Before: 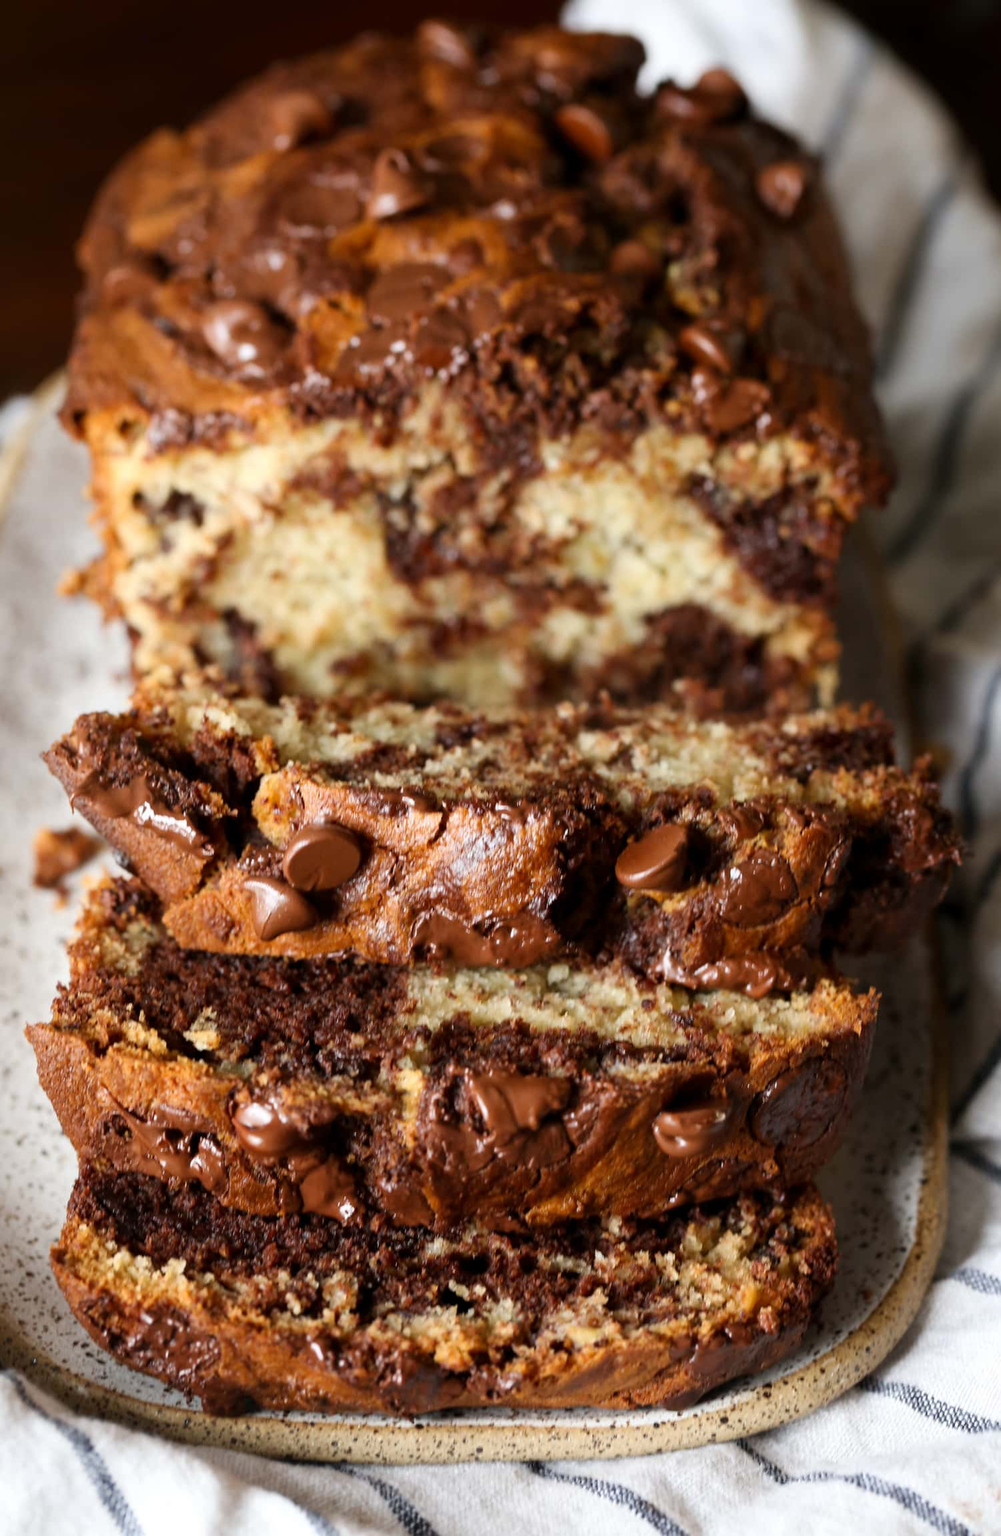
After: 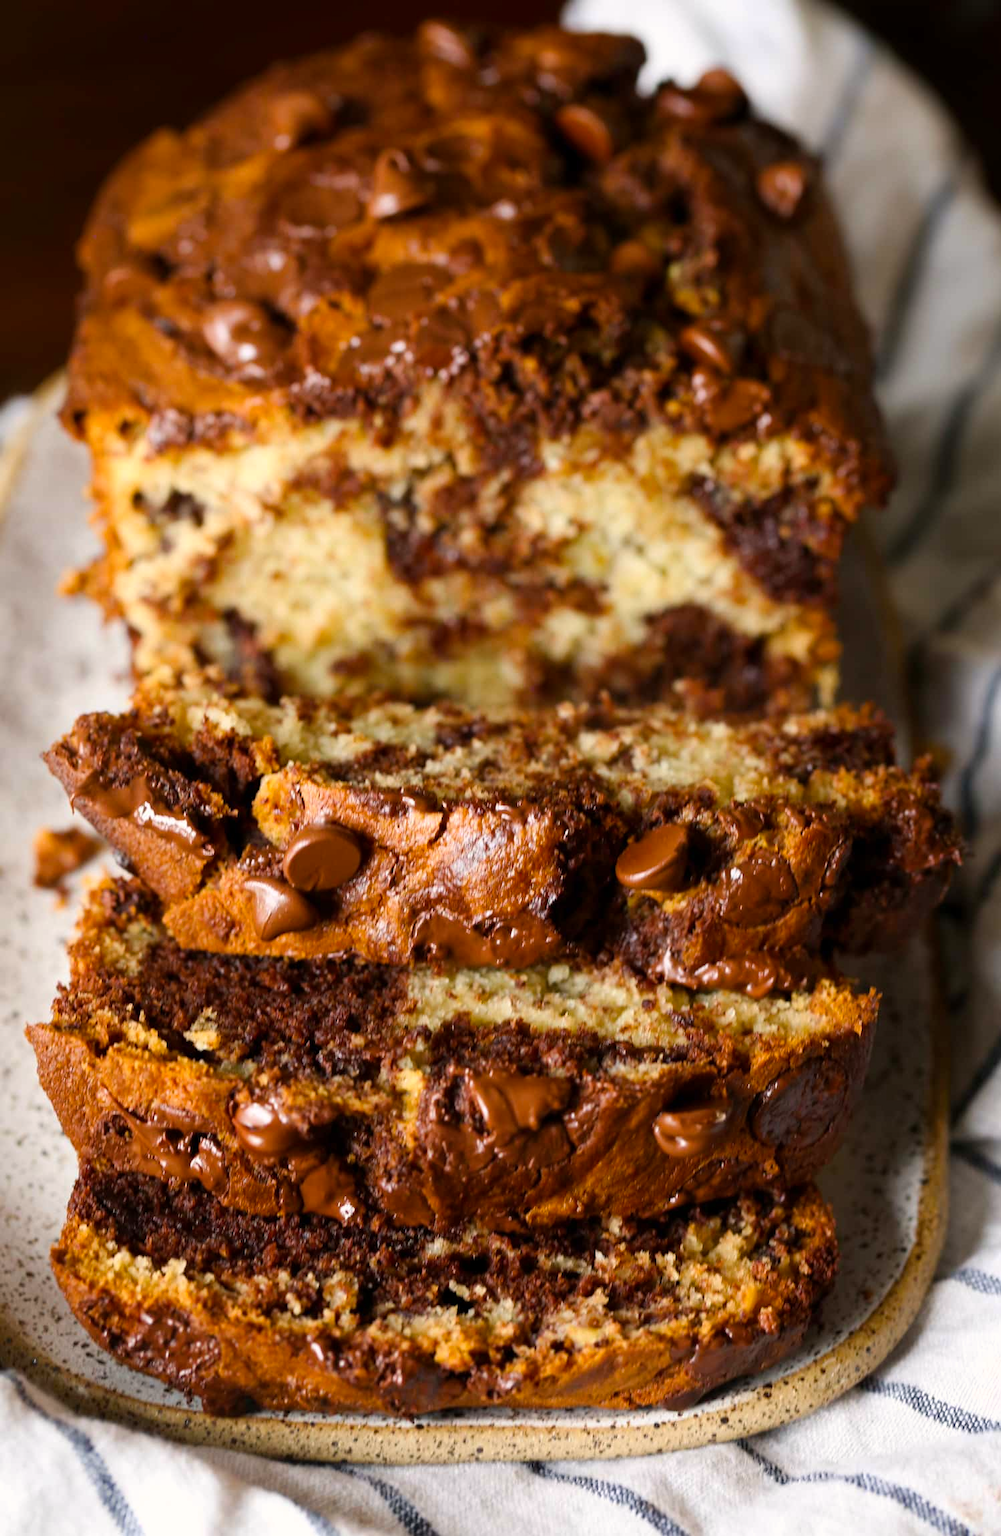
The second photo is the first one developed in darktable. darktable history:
color balance rgb: highlights gain › chroma 1.047%, highlights gain › hue 54.1°, linear chroma grading › shadows 9.532%, linear chroma grading › highlights 9.382%, linear chroma grading › global chroma 14.763%, linear chroma grading › mid-tones 14.744%, perceptual saturation grading › global saturation 0.157%
